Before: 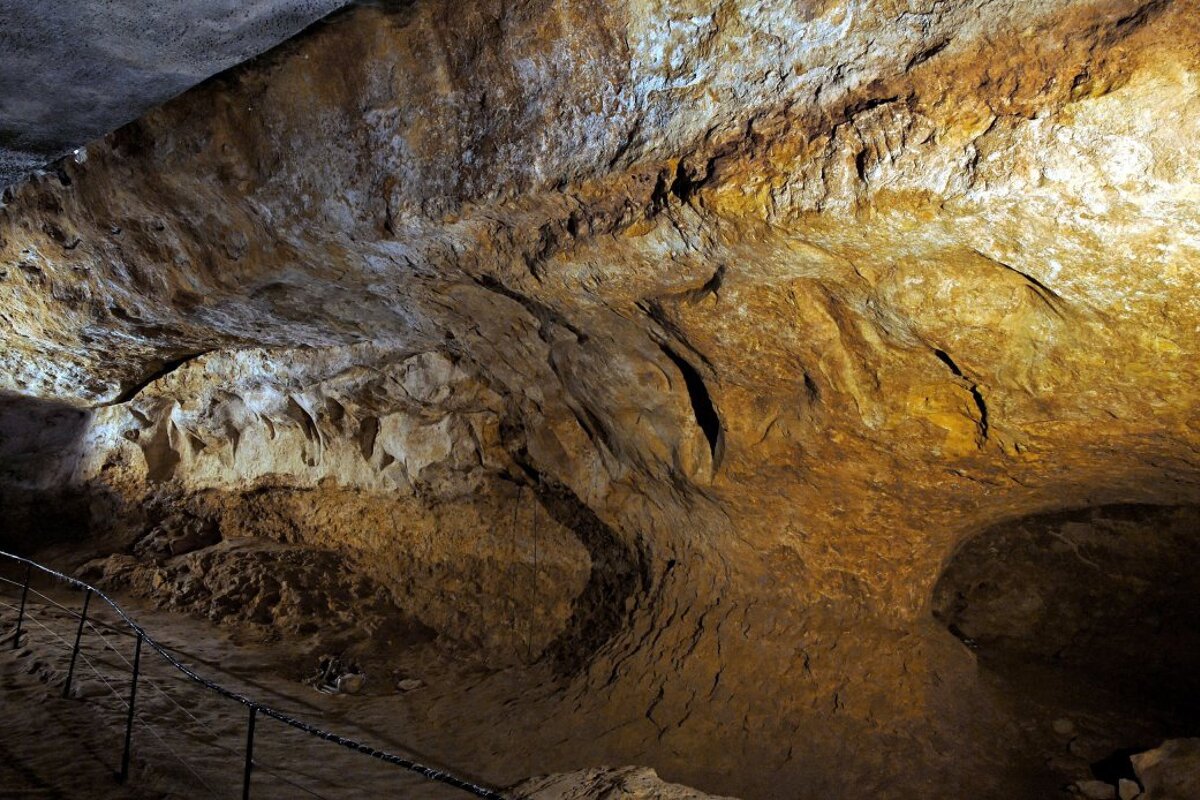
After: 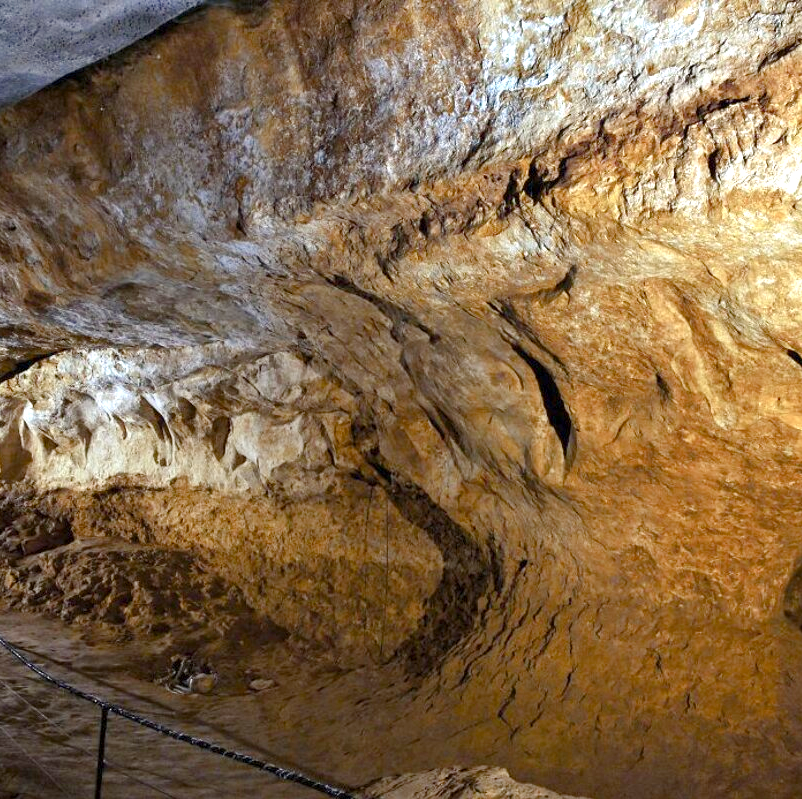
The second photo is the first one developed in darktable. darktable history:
exposure: exposure 1 EV, compensate highlight preservation false
crop and rotate: left 12.382%, right 20.707%
color balance rgb: perceptual saturation grading › global saturation 20%, perceptual saturation grading › highlights -50%, perceptual saturation grading › shadows 24.205%, contrast -10.217%
